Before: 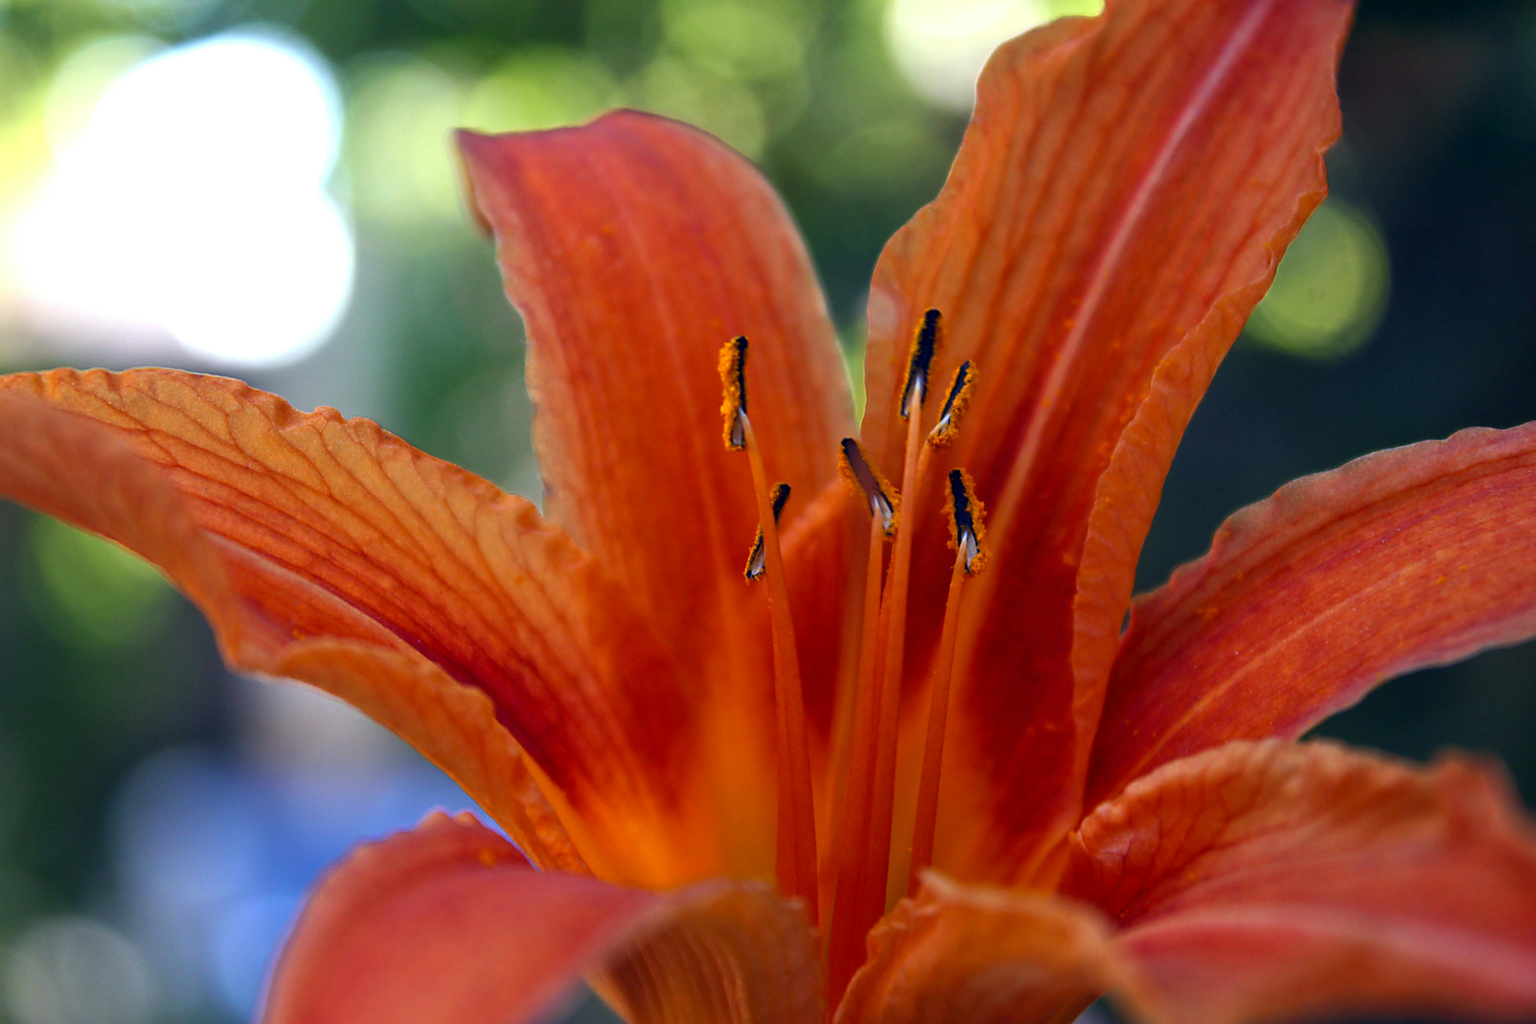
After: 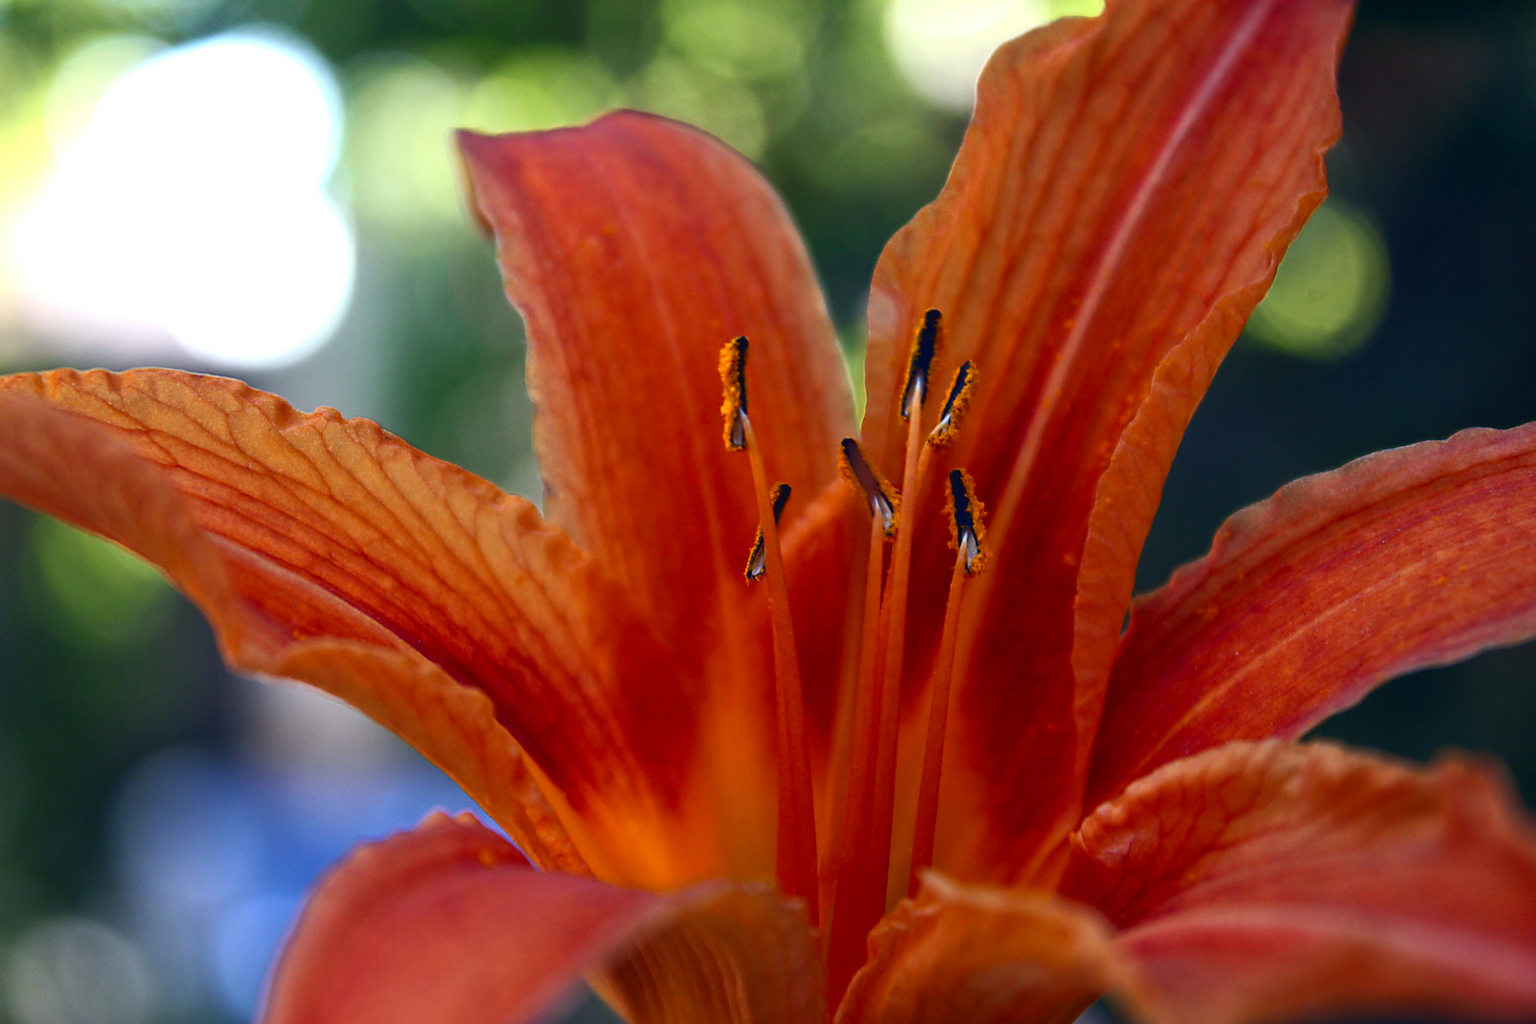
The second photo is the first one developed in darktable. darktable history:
tone curve: curves: ch0 [(0, 0) (0.003, 0.038) (0.011, 0.035) (0.025, 0.03) (0.044, 0.044) (0.069, 0.062) (0.1, 0.087) (0.136, 0.114) (0.177, 0.15) (0.224, 0.193) (0.277, 0.242) (0.335, 0.299) (0.399, 0.361) (0.468, 0.437) (0.543, 0.521) (0.623, 0.614) (0.709, 0.717) (0.801, 0.817) (0.898, 0.913) (1, 1)], color space Lab, independent channels, preserve colors none
